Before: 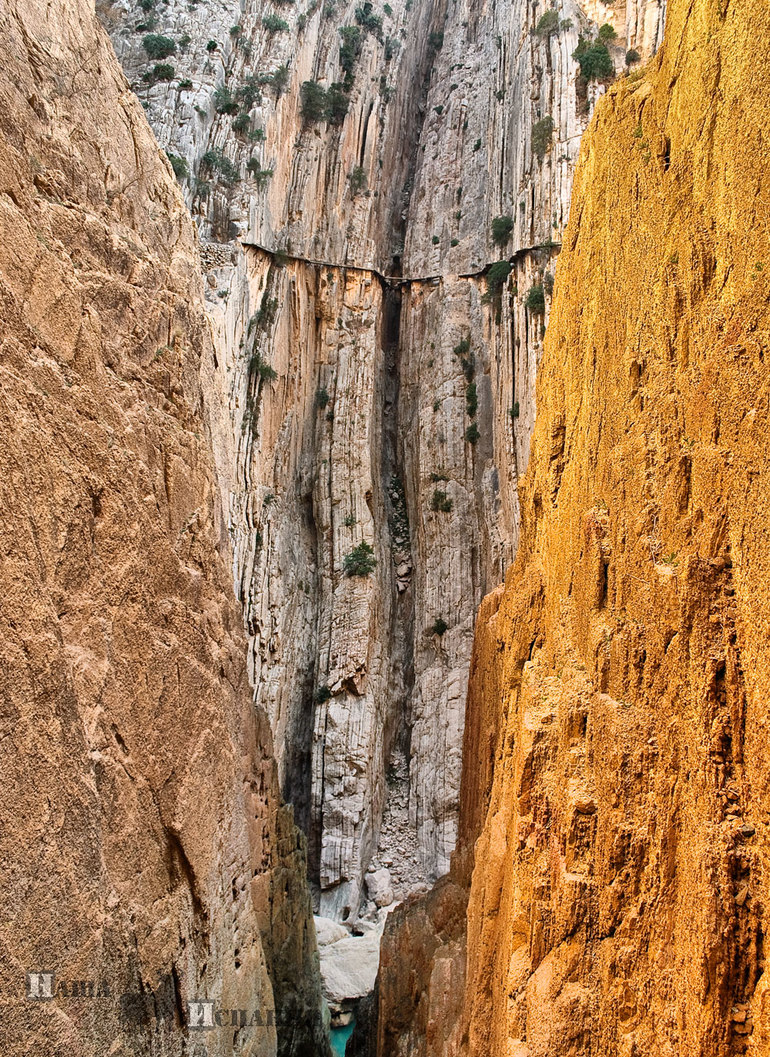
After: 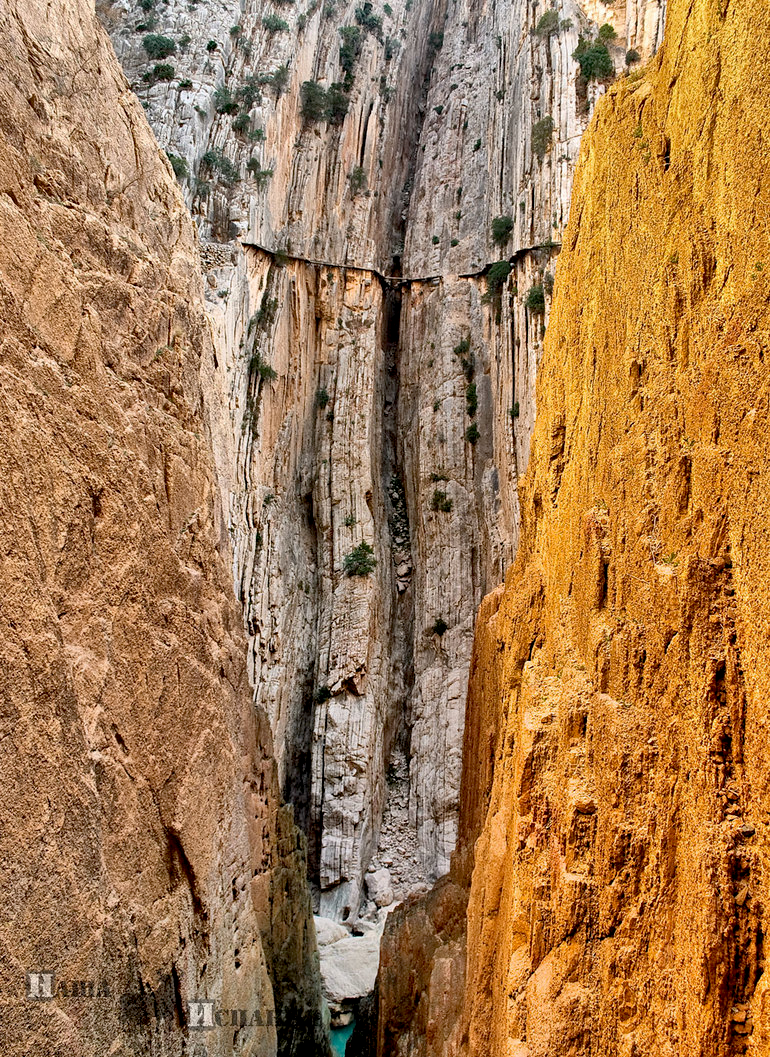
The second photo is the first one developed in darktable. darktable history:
exposure: black level correction 0.012, compensate highlight preservation false
color balance: mode lift, gamma, gain (sRGB)
